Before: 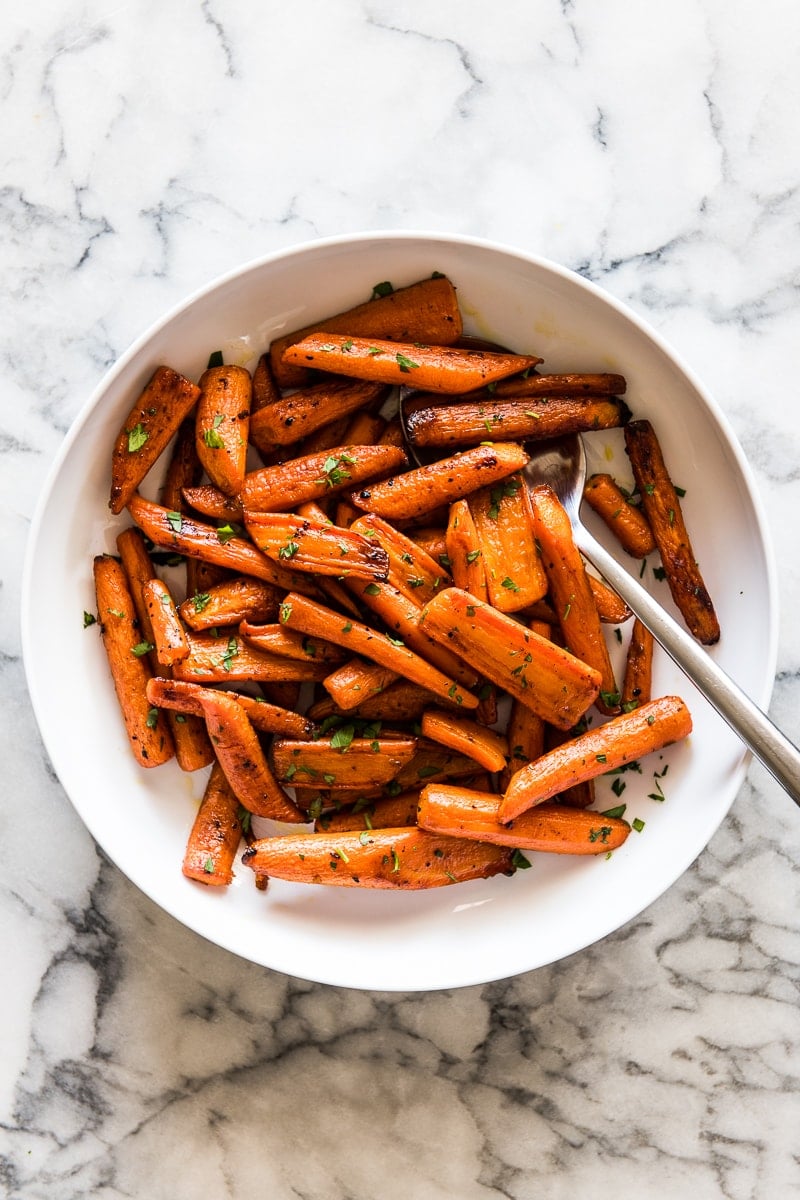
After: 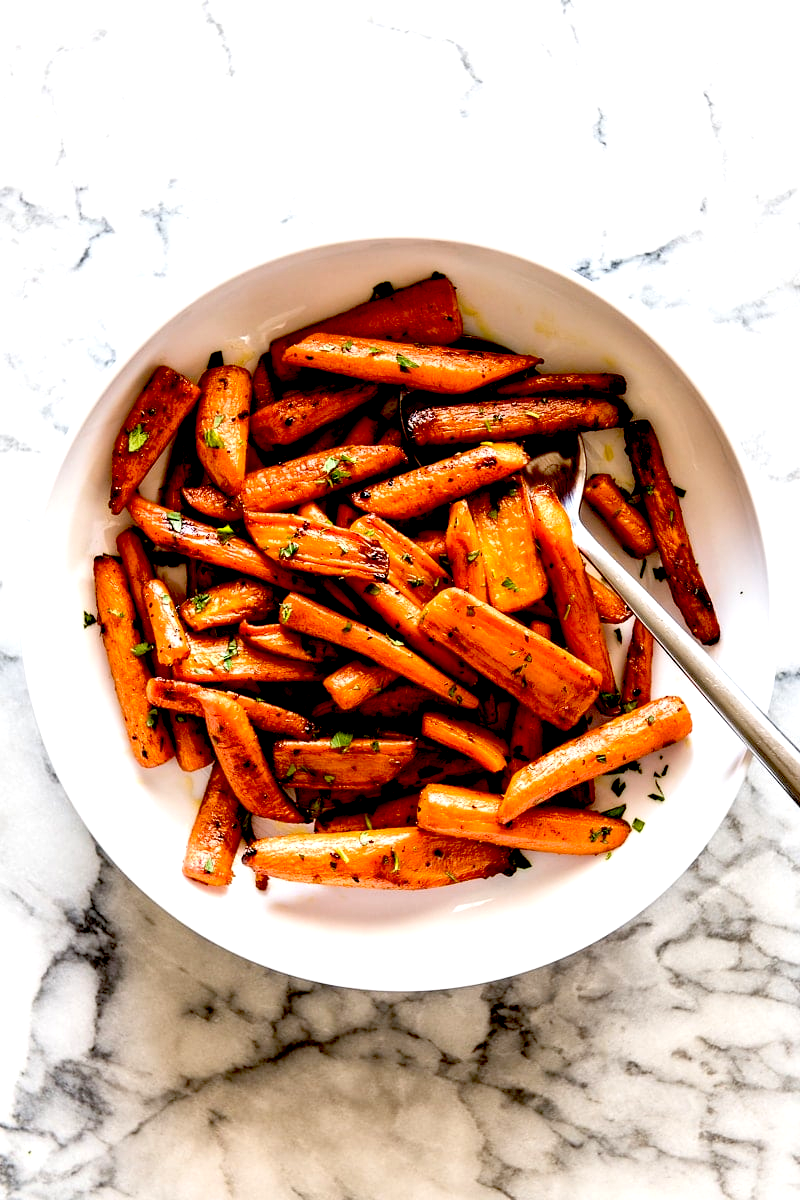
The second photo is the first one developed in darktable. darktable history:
exposure: black level correction 0.039, exposure 0.499 EV, compensate highlight preservation false
